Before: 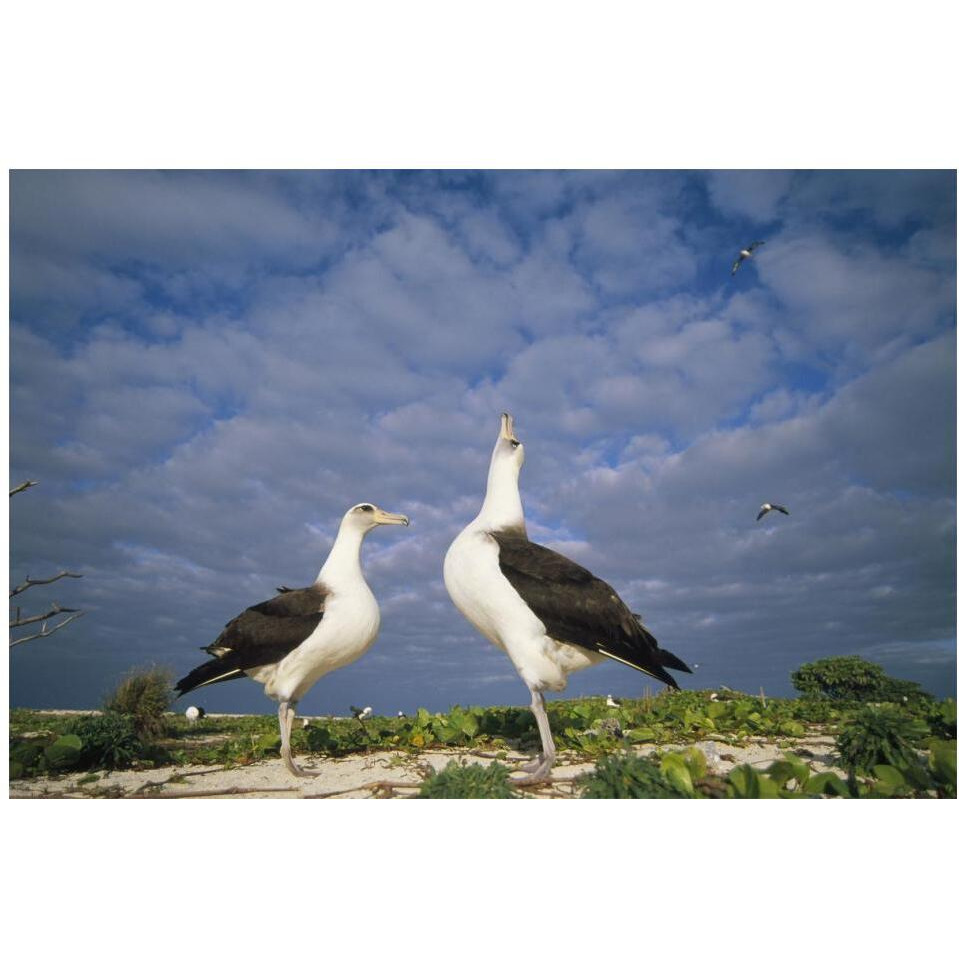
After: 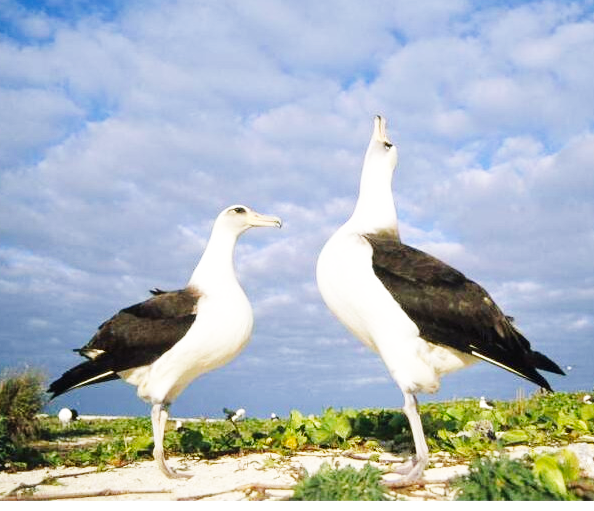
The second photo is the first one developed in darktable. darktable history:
crop: left 13.288%, top 31.078%, right 24.741%, bottom 15.56%
exposure: compensate highlight preservation false
base curve: curves: ch0 [(0, 0.003) (0.001, 0.002) (0.006, 0.004) (0.02, 0.022) (0.048, 0.086) (0.094, 0.234) (0.162, 0.431) (0.258, 0.629) (0.385, 0.8) (0.548, 0.918) (0.751, 0.988) (1, 1)], preserve colors none
